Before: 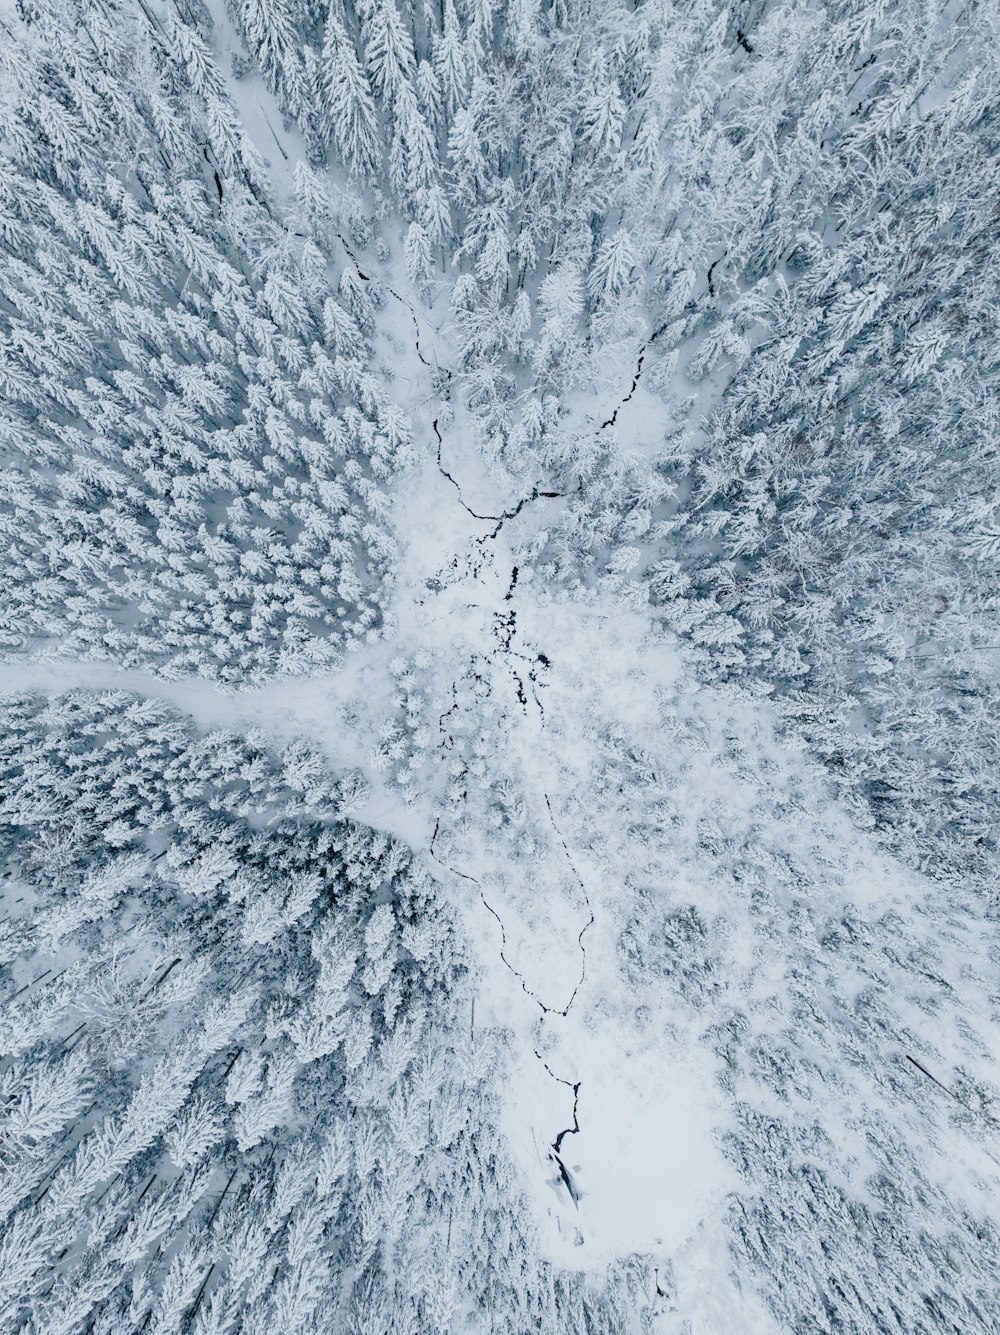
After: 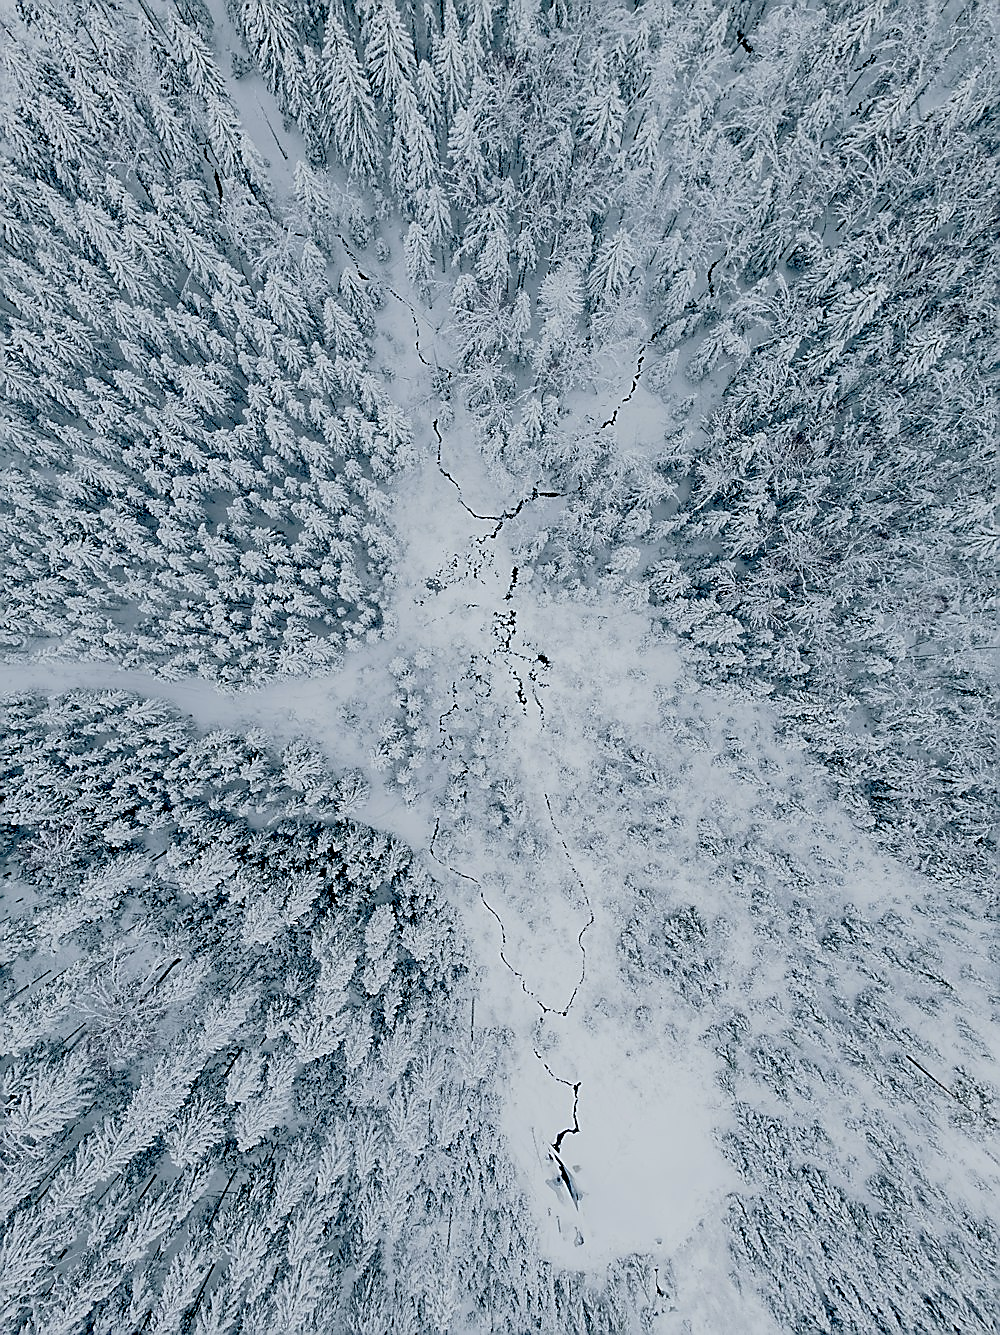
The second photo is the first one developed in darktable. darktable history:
color zones: curves: ch0 [(0, 0.5) (0.125, 0.4) (0.25, 0.5) (0.375, 0.4) (0.5, 0.4) (0.625, 0.35) (0.75, 0.35) (0.875, 0.5)]; ch1 [(0, 0.35) (0.125, 0.45) (0.25, 0.35) (0.375, 0.35) (0.5, 0.35) (0.625, 0.35) (0.75, 0.45) (0.875, 0.35)]; ch2 [(0, 0.6) (0.125, 0.5) (0.25, 0.5) (0.375, 0.6) (0.5, 0.6) (0.625, 0.5) (0.75, 0.5) (0.875, 0.5)], mix -60.8%
exposure: black level correction 0.044, exposure -0.228 EV, compensate highlight preservation false
sharpen: radius 1.347, amount 1.249, threshold 0.832
